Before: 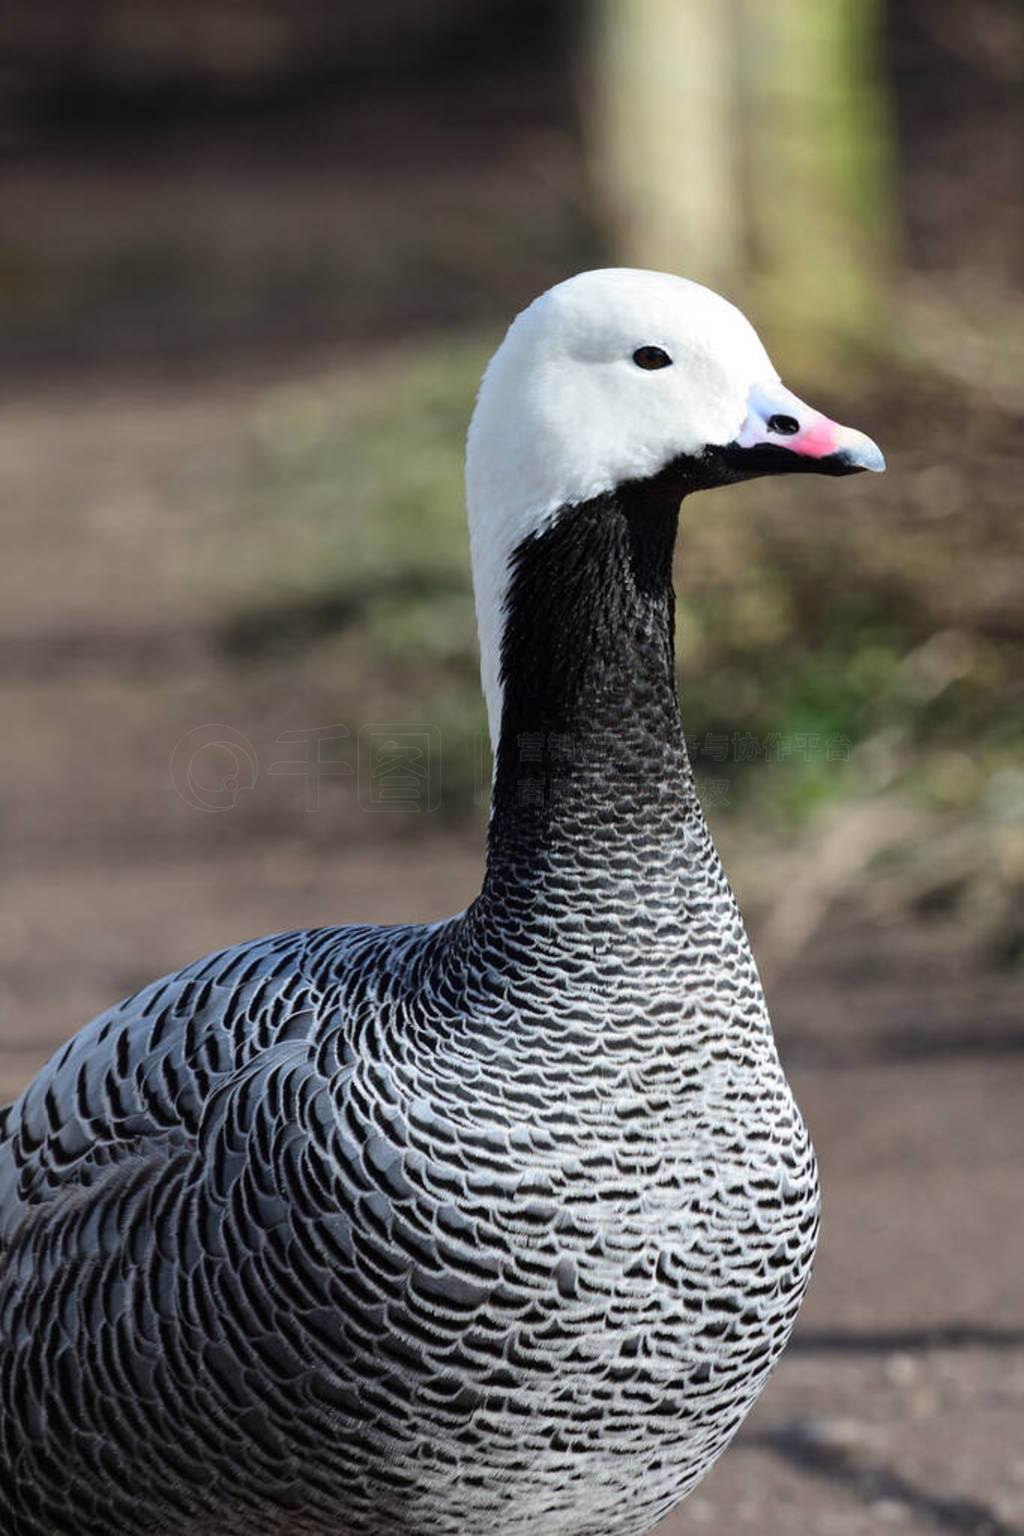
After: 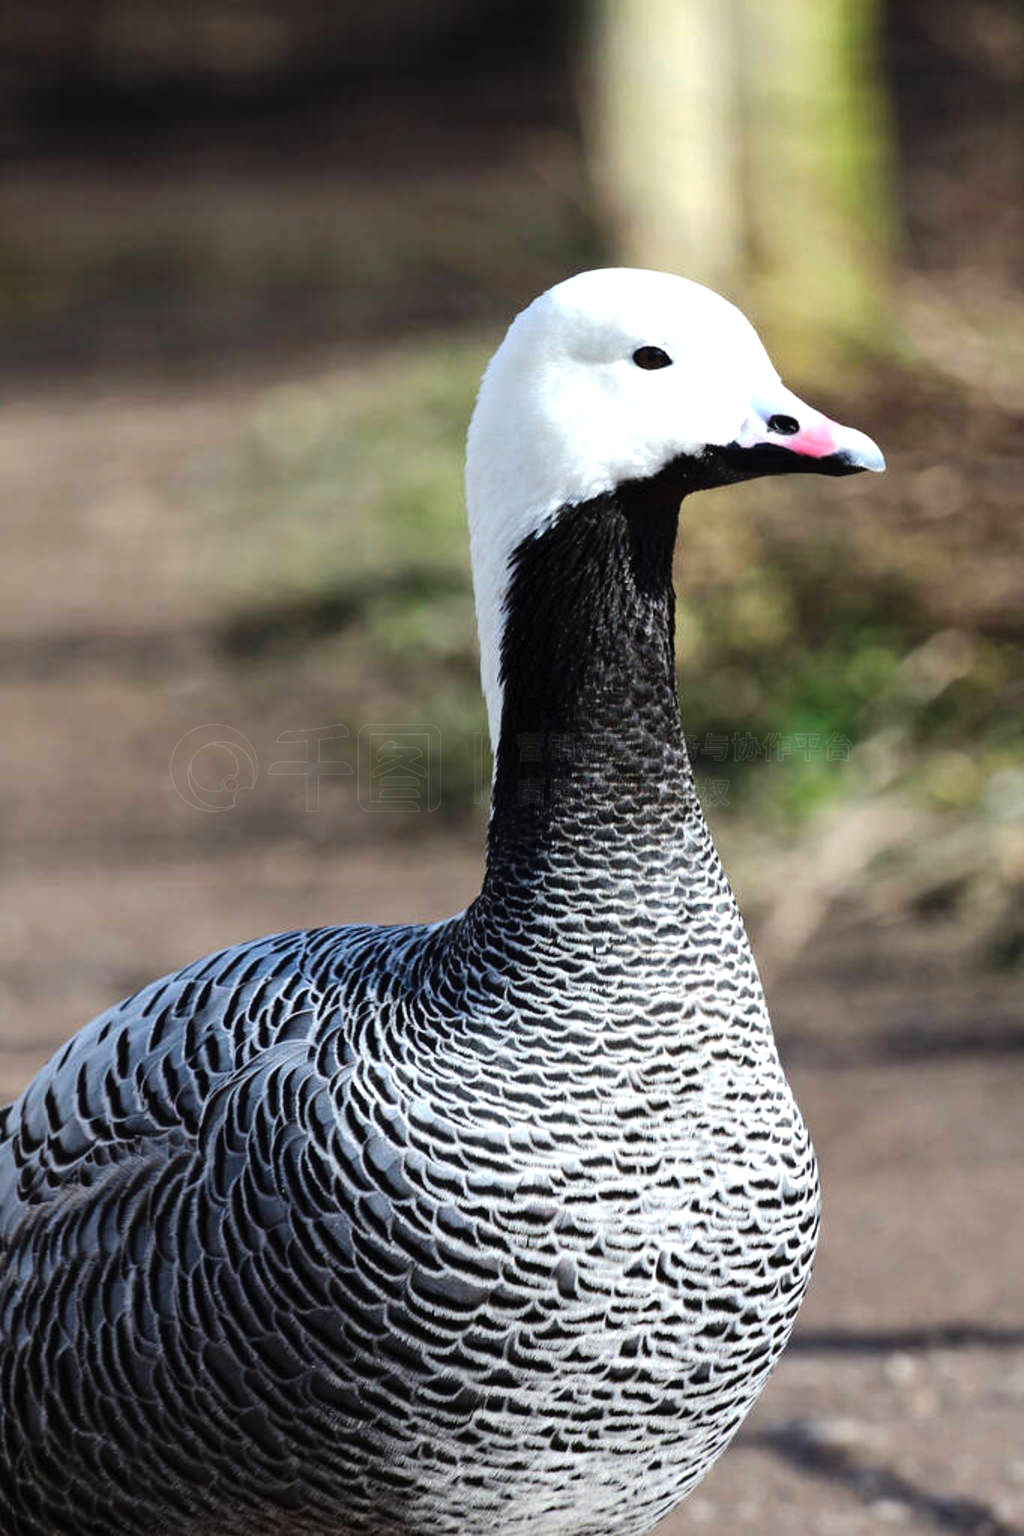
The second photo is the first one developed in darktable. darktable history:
tone curve: curves: ch0 [(0, 0) (0.003, 0.002) (0.011, 0.009) (0.025, 0.019) (0.044, 0.031) (0.069, 0.044) (0.1, 0.061) (0.136, 0.087) (0.177, 0.127) (0.224, 0.172) (0.277, 0.226) (0.335, 0.295) (0.399, 0.367) (0.468, 0.445) (0.543, 0.536) (0.623, 0.626) (0.709, 0.717) (0.801, 0.806) (0.898, 0.889) (1, 1)], preserve colors none
exposure: black level correction 0, exposure 0.499 EV, compensate exposure bias true, compensate highlight preservation false
